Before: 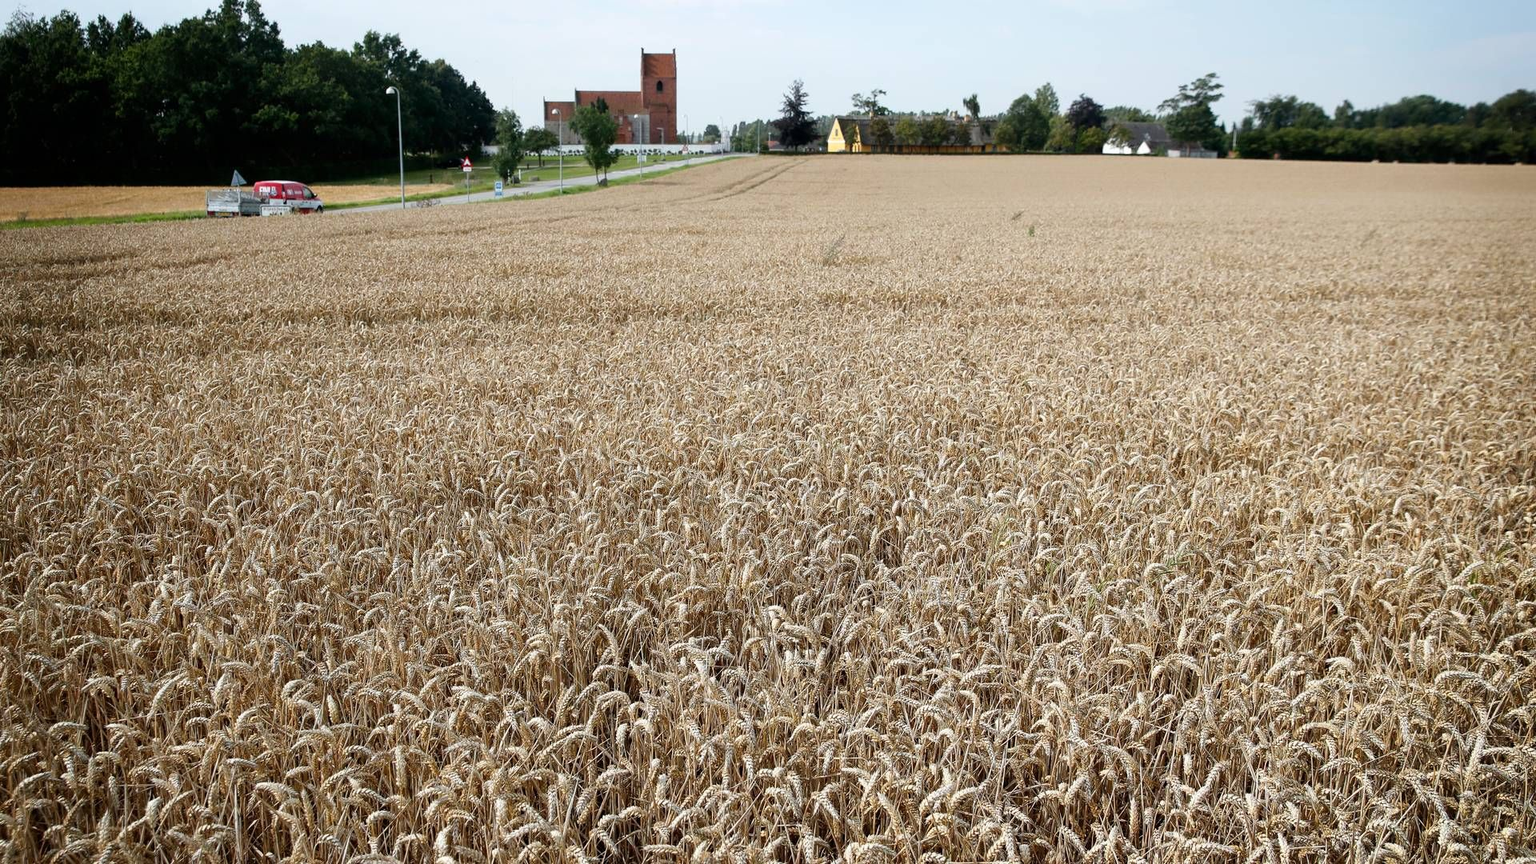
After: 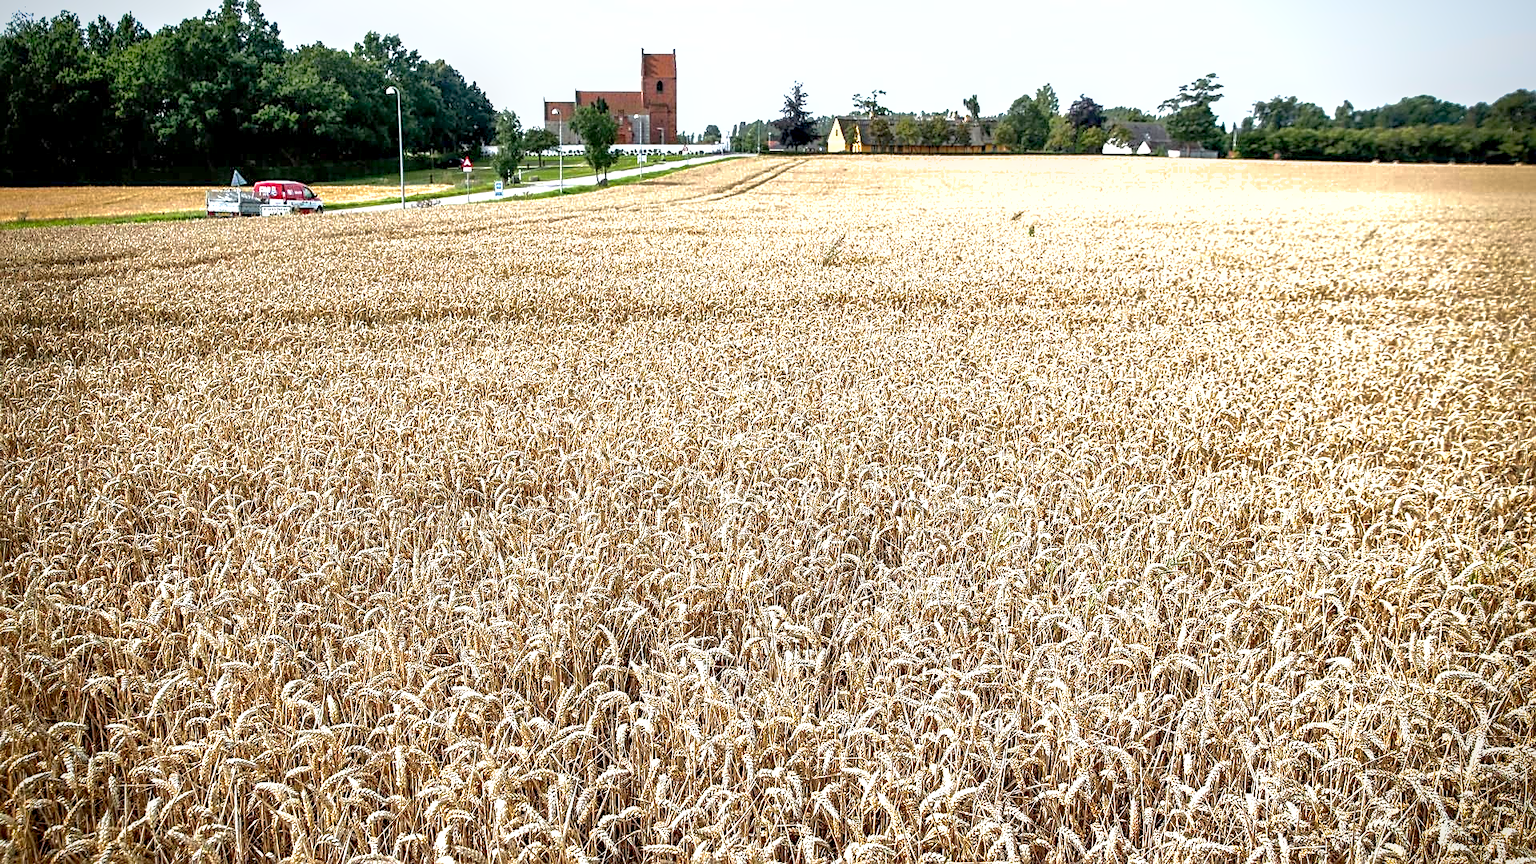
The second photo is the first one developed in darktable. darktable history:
exposure: black level correction 0.001, exposure 1.116 EV, compensate highlight preservation false
shadows and highlights: on, module defaults
local contrast: detail 150%
sharpen: on, module defaults
vignetting: fall-off start 88.53%, fall-off radius 44.2%, saturation 0.376, width/height ratio 1.161
